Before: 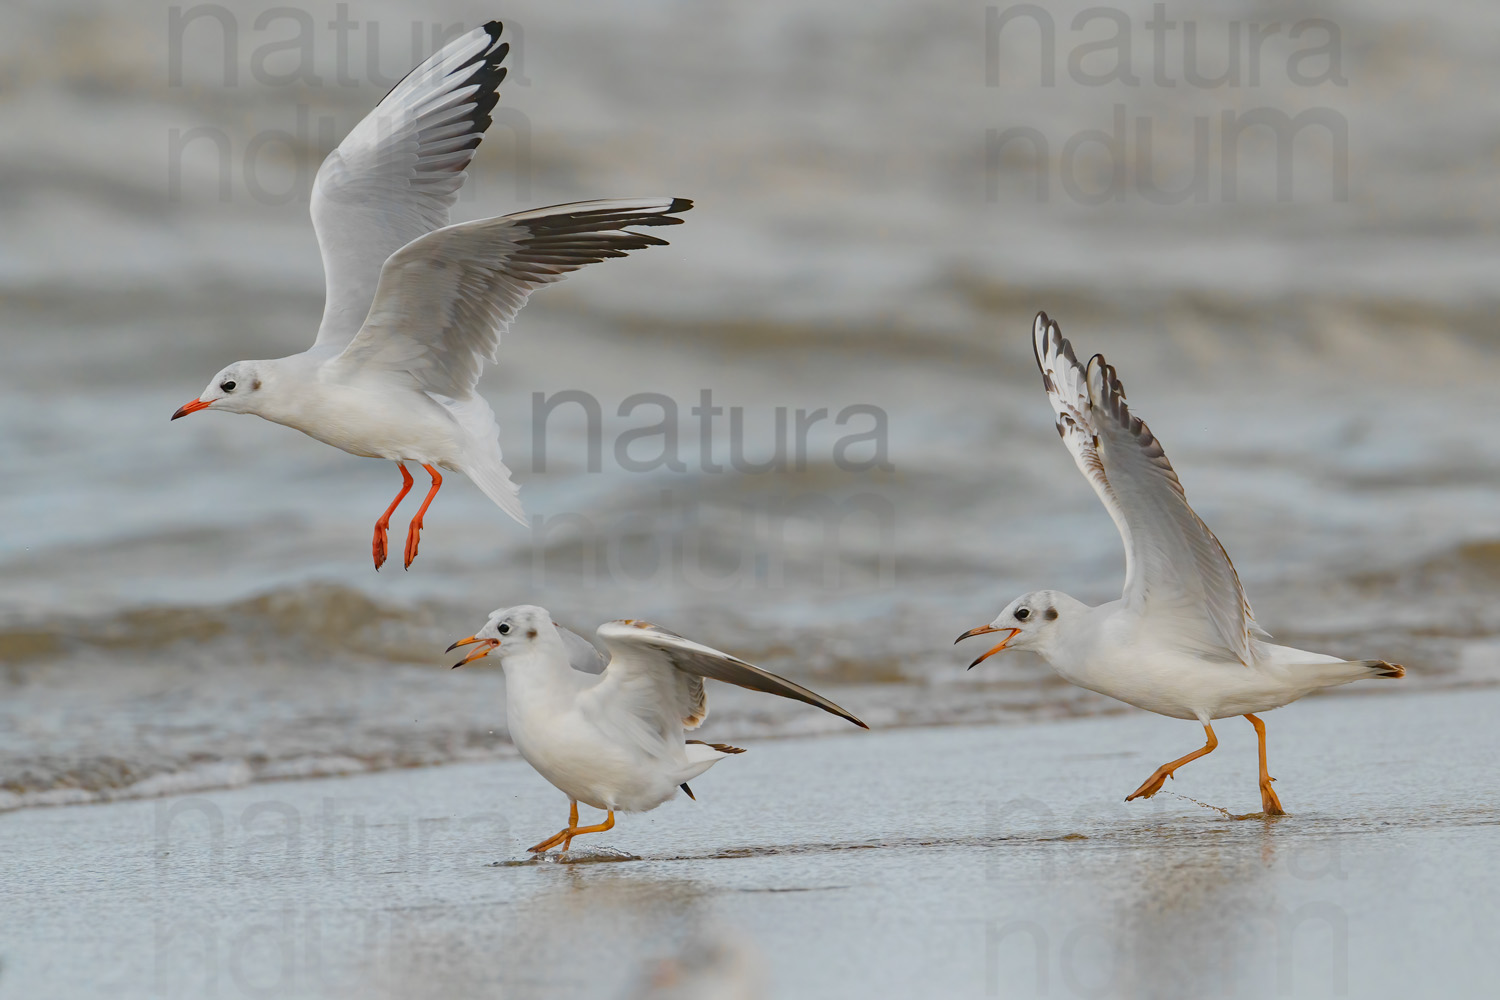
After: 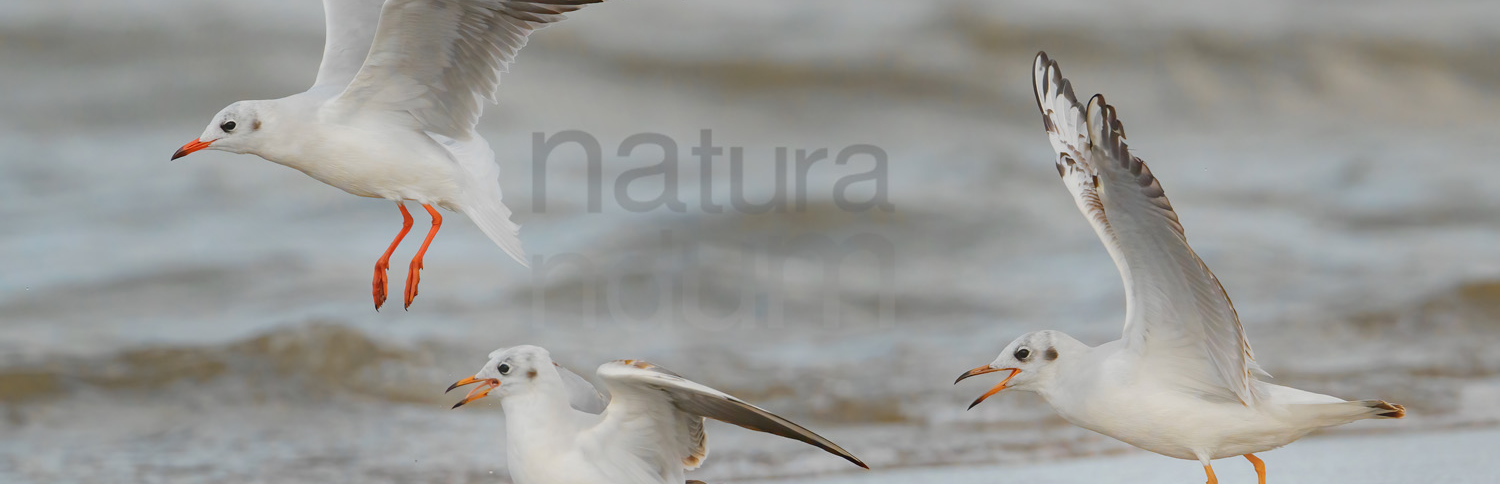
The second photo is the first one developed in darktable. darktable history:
bloom: threshold 82.5%, strength 16.25%
crop and rotate: top 26.056%, bottom 25.543%
